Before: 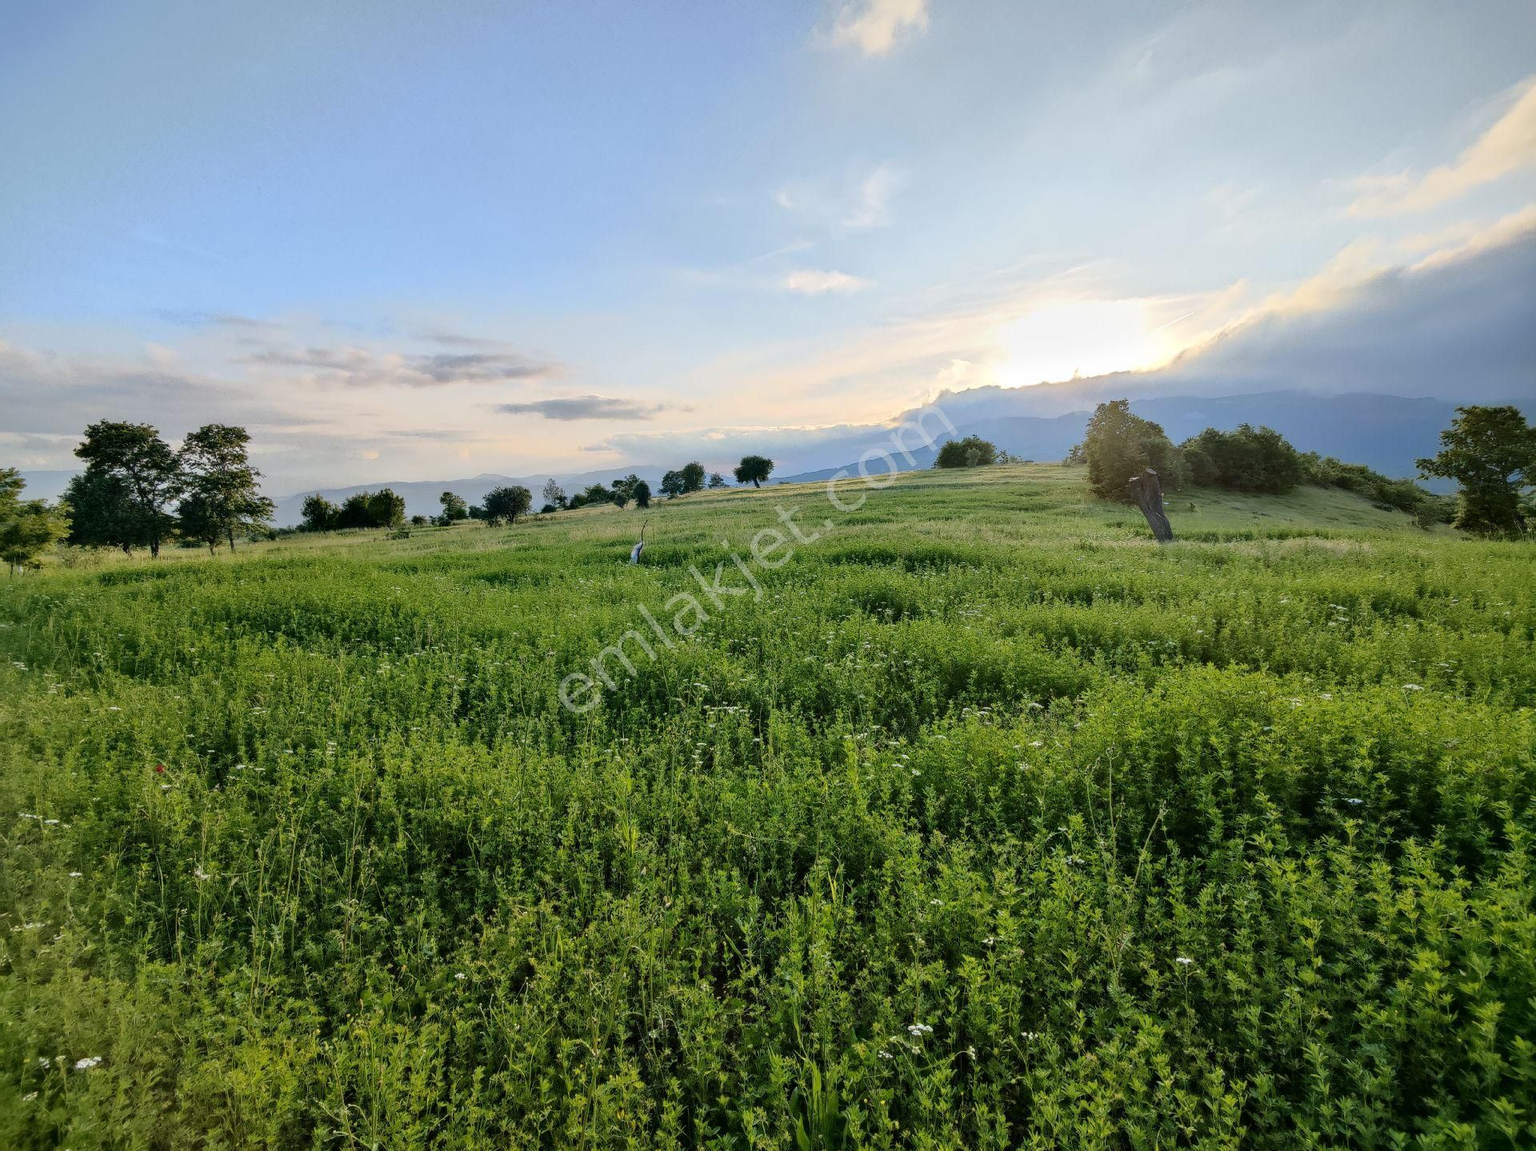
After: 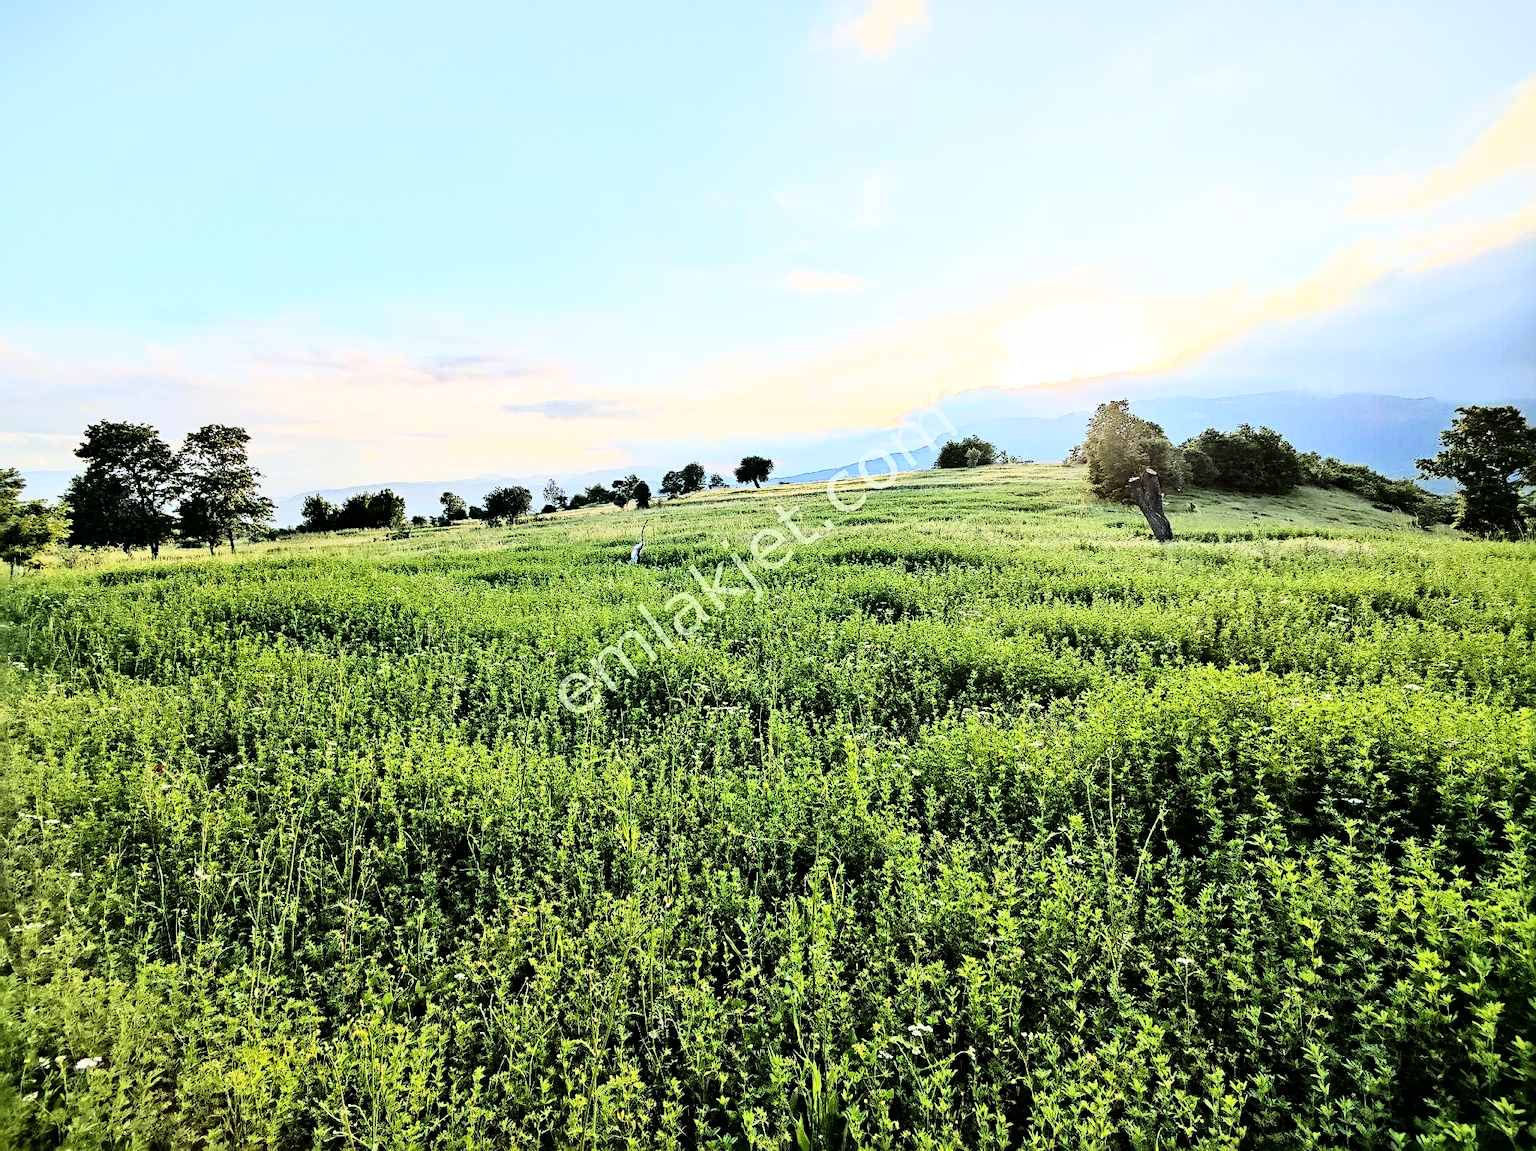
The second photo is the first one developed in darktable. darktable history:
sharpen: radius 4
rgb curve: curves: ch0 [(0, 0) (0.21, 0.15) (0.24, 0.21) (0.5, 0.75) (0.75, 0.96) (0.89, 0.99) (1, 1)]; ch1 [(0, 0.02) (0.21, 0.13) (0.25, 0.2) (0.5, 0.67) (0.75, 0.9) (0.89, 0.97) (1, 1)]; ch2 [(0, 0.02) (0.21, 0.13) (0.25, 0.2) (0.5, 0.67) (0.75, 0.9) (0.89, 0.97) (1, 1)], compensate middle gray true
